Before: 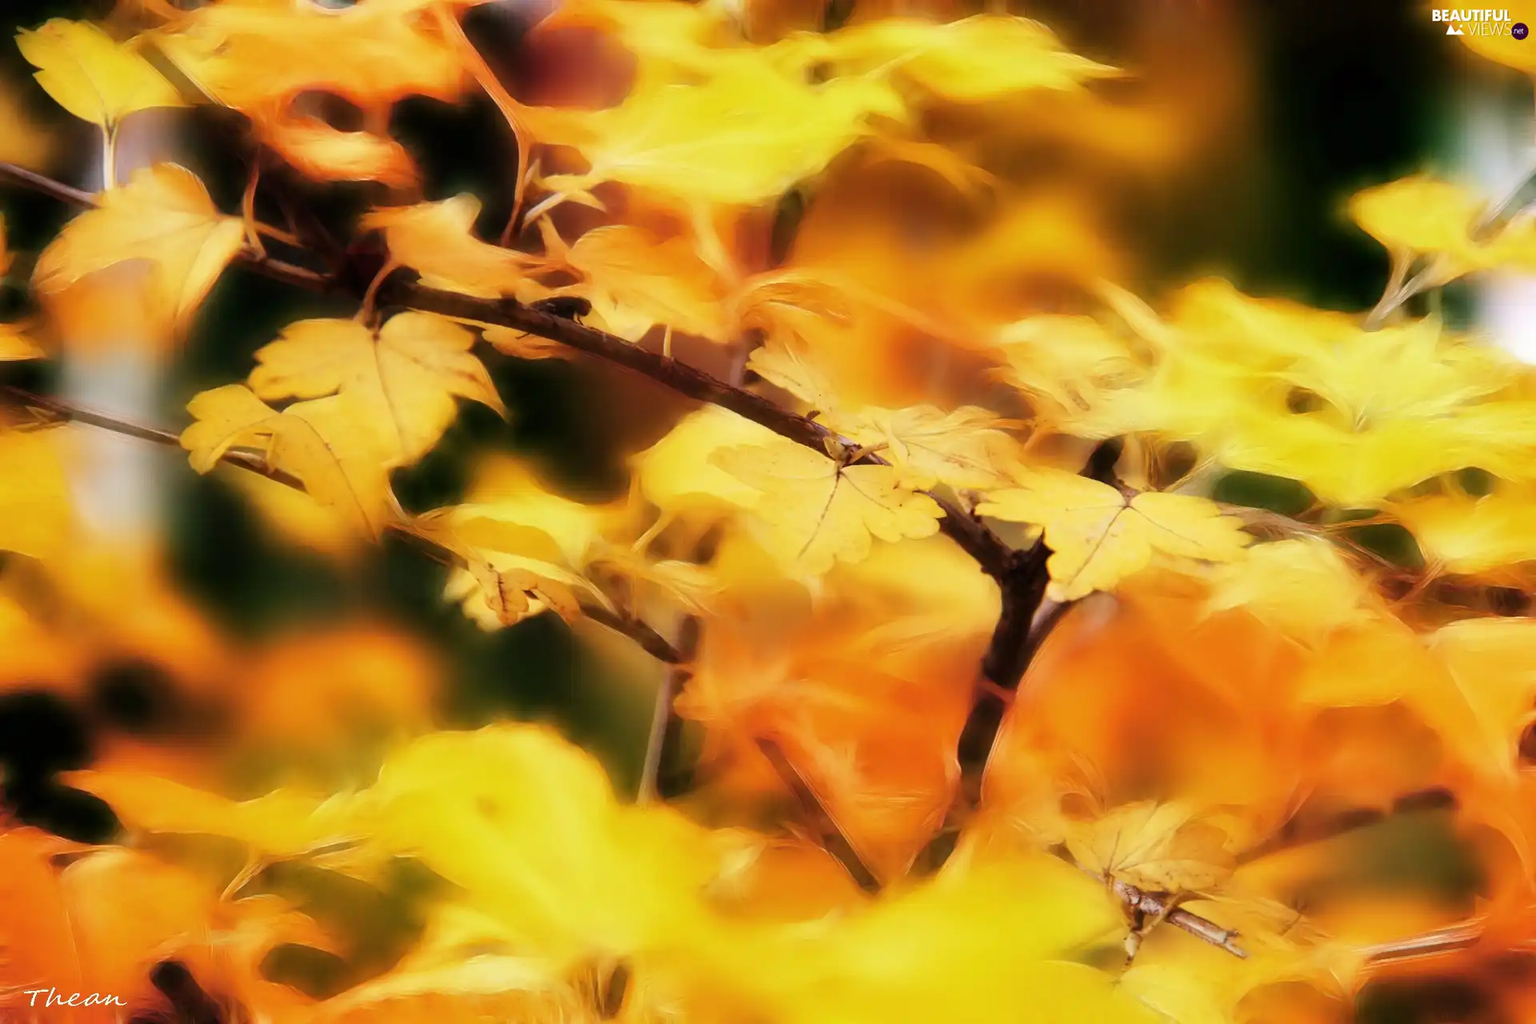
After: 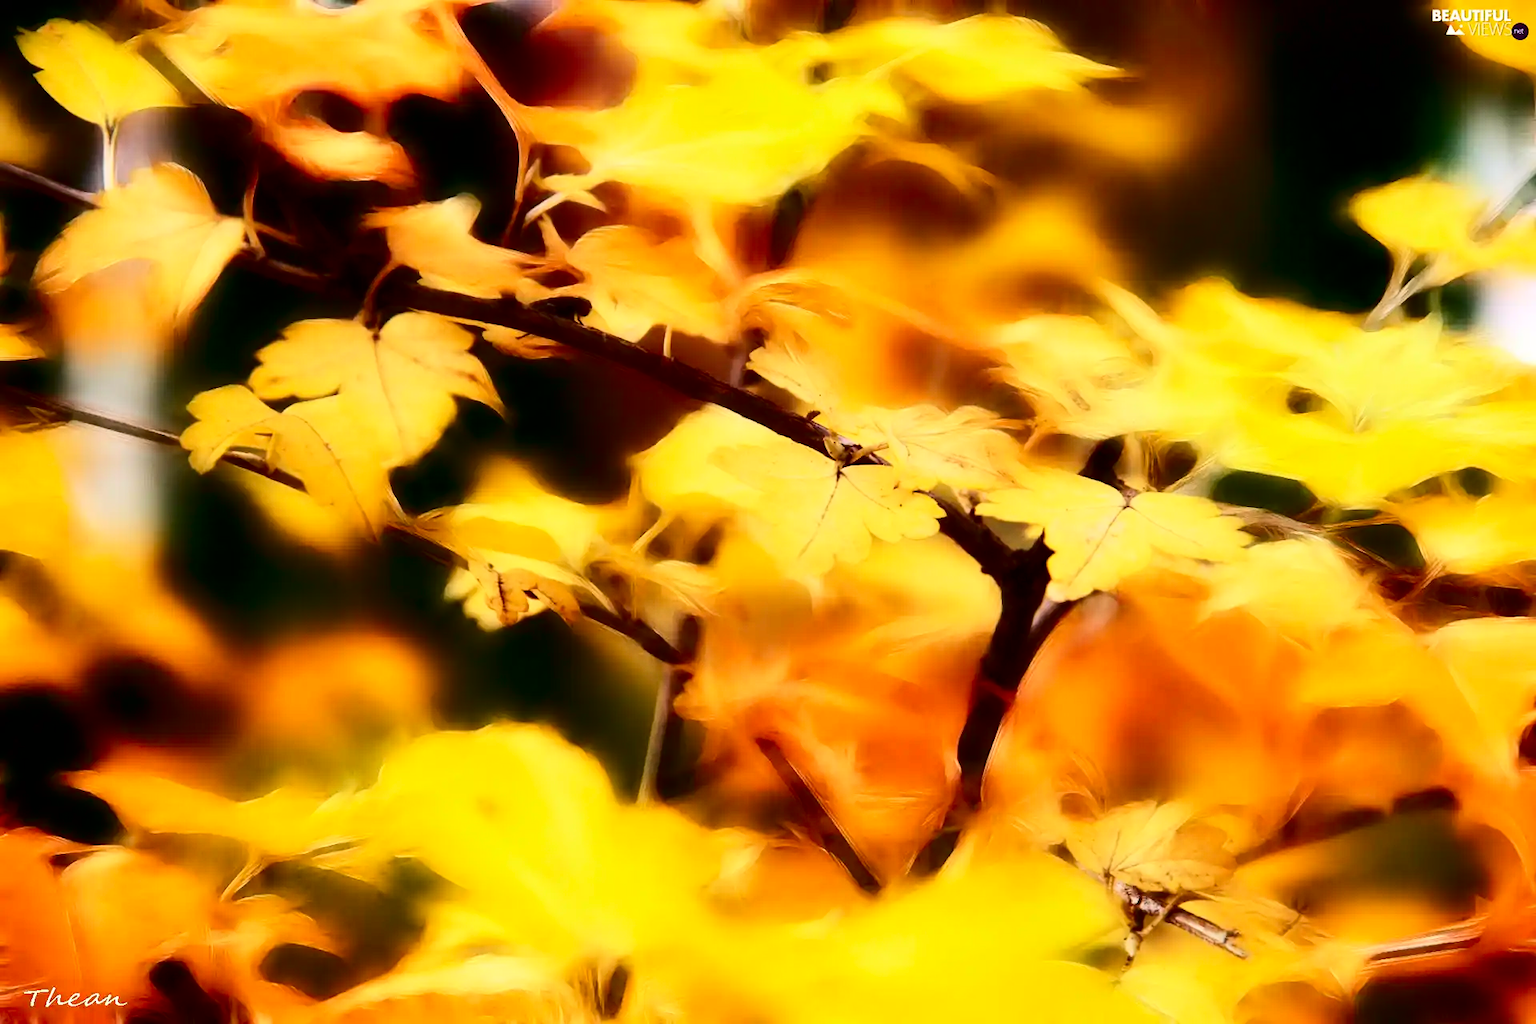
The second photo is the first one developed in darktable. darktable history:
contrast brightness saturation: contrast 0.329, brightness -0.083, saturation 0.167
